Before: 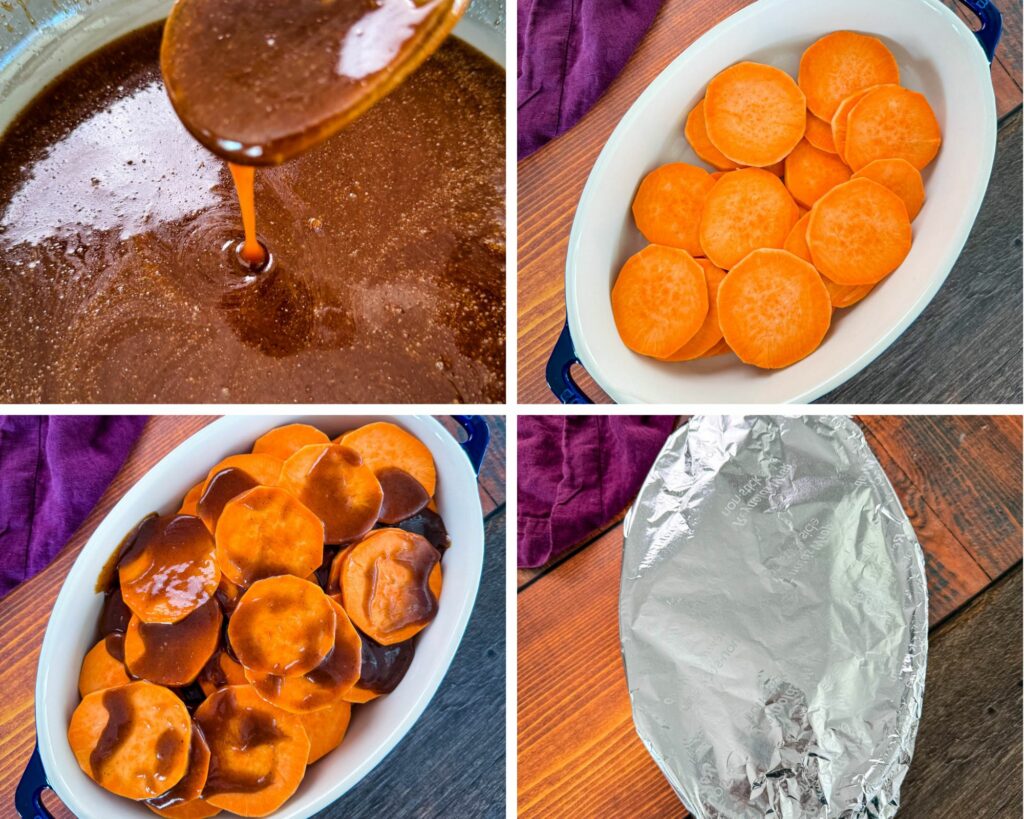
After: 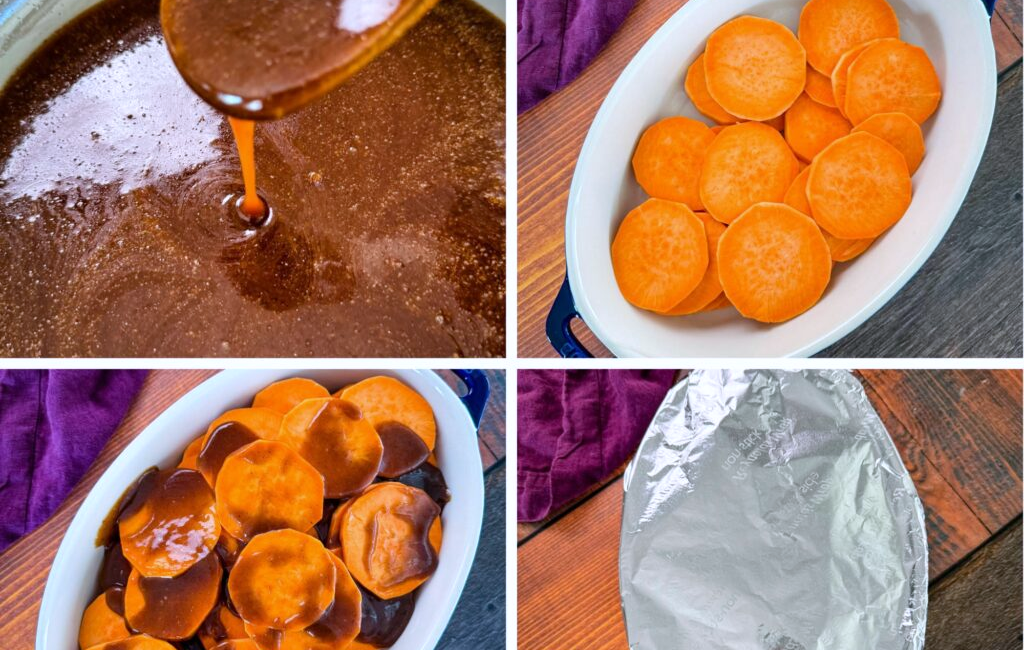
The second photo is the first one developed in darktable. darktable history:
crop and rotate: top 5.667%, bottom 14.937%
white balance: red 0.984, blue 1.059
rgb curve: mode RGB, independent channels
